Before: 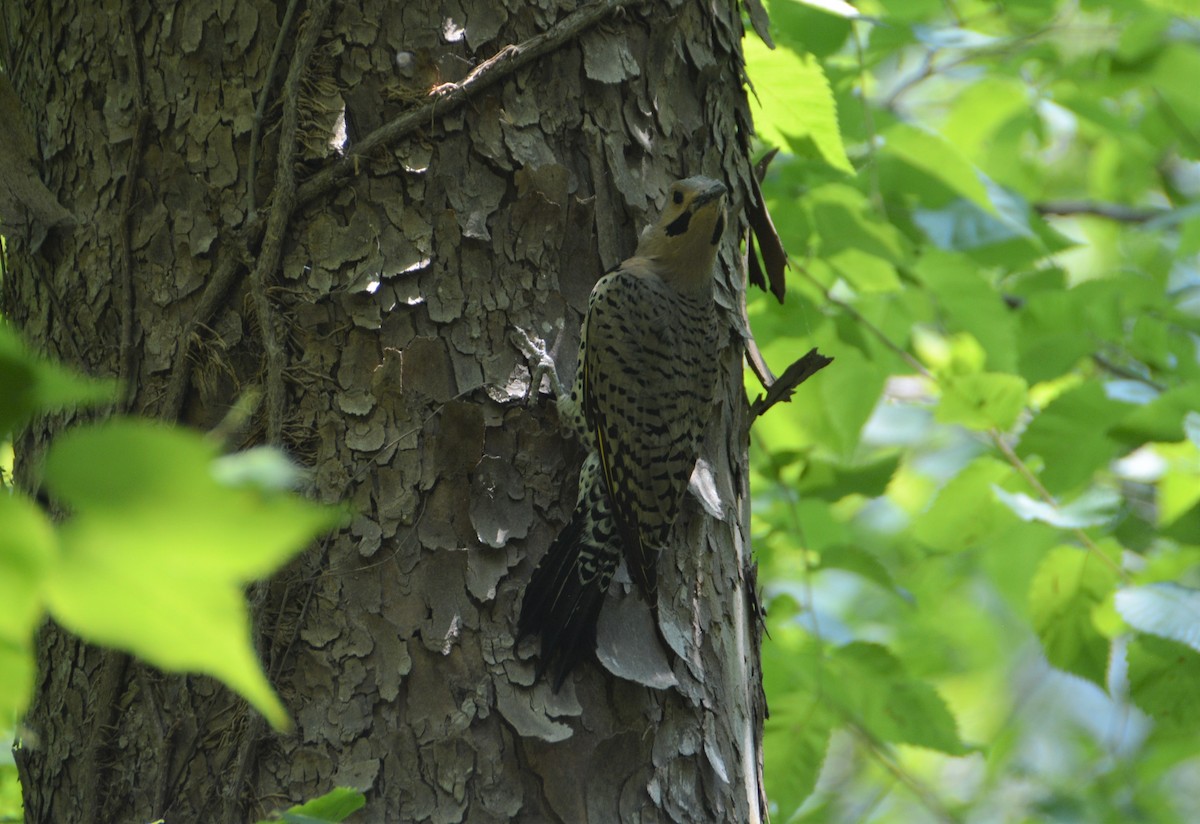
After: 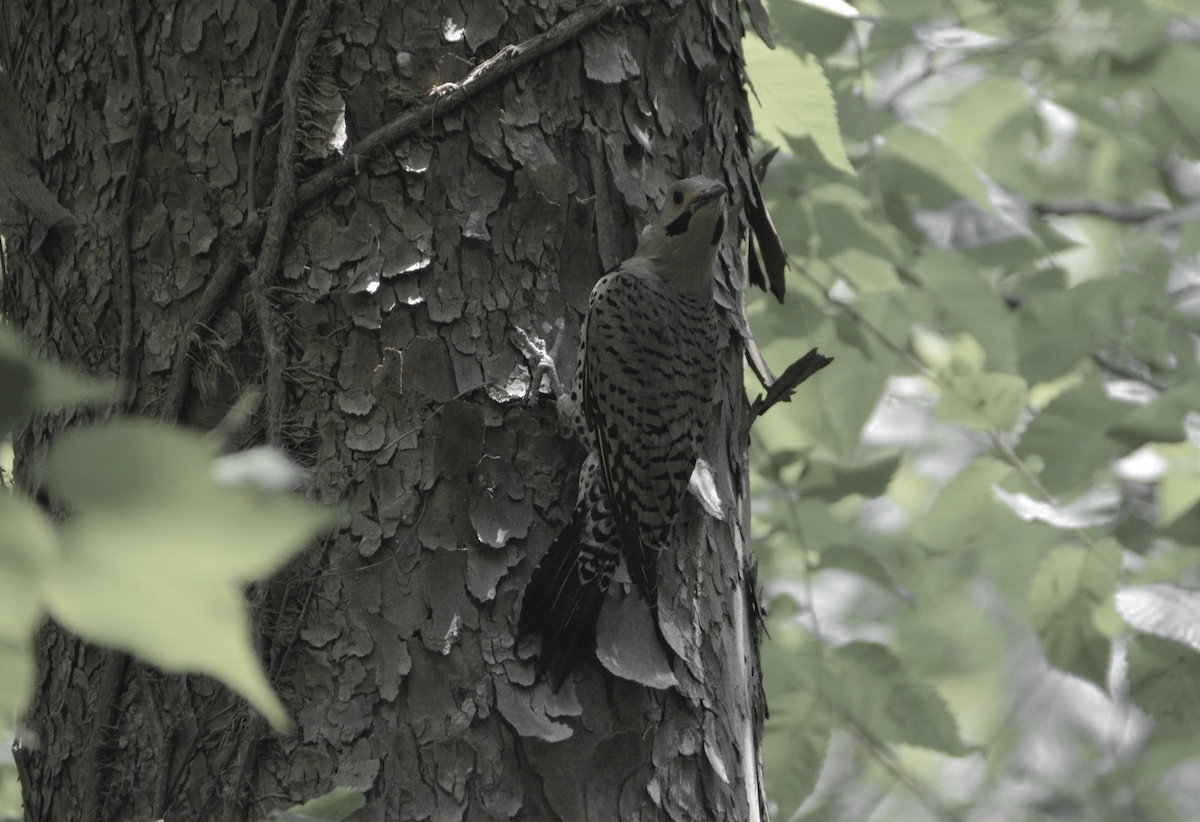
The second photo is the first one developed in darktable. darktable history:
crop: top 0.05%, bottom 0.098%
color zones: curves: ch0 [(0, 0.613) (0.01, 0.613) (0.245, 0.448) (0.498, 0.529) (0.642, 0.665) (0.879, 0.777) (0.99, 0.613)]; ch1 [(0, 0.035) (0.121, 0.189) (0.259, 0.197) (0.415, 0.061) (0.589, 0.022) (0.732, 0.022) (0.857, 0.026) (0.991, 0.053)]
